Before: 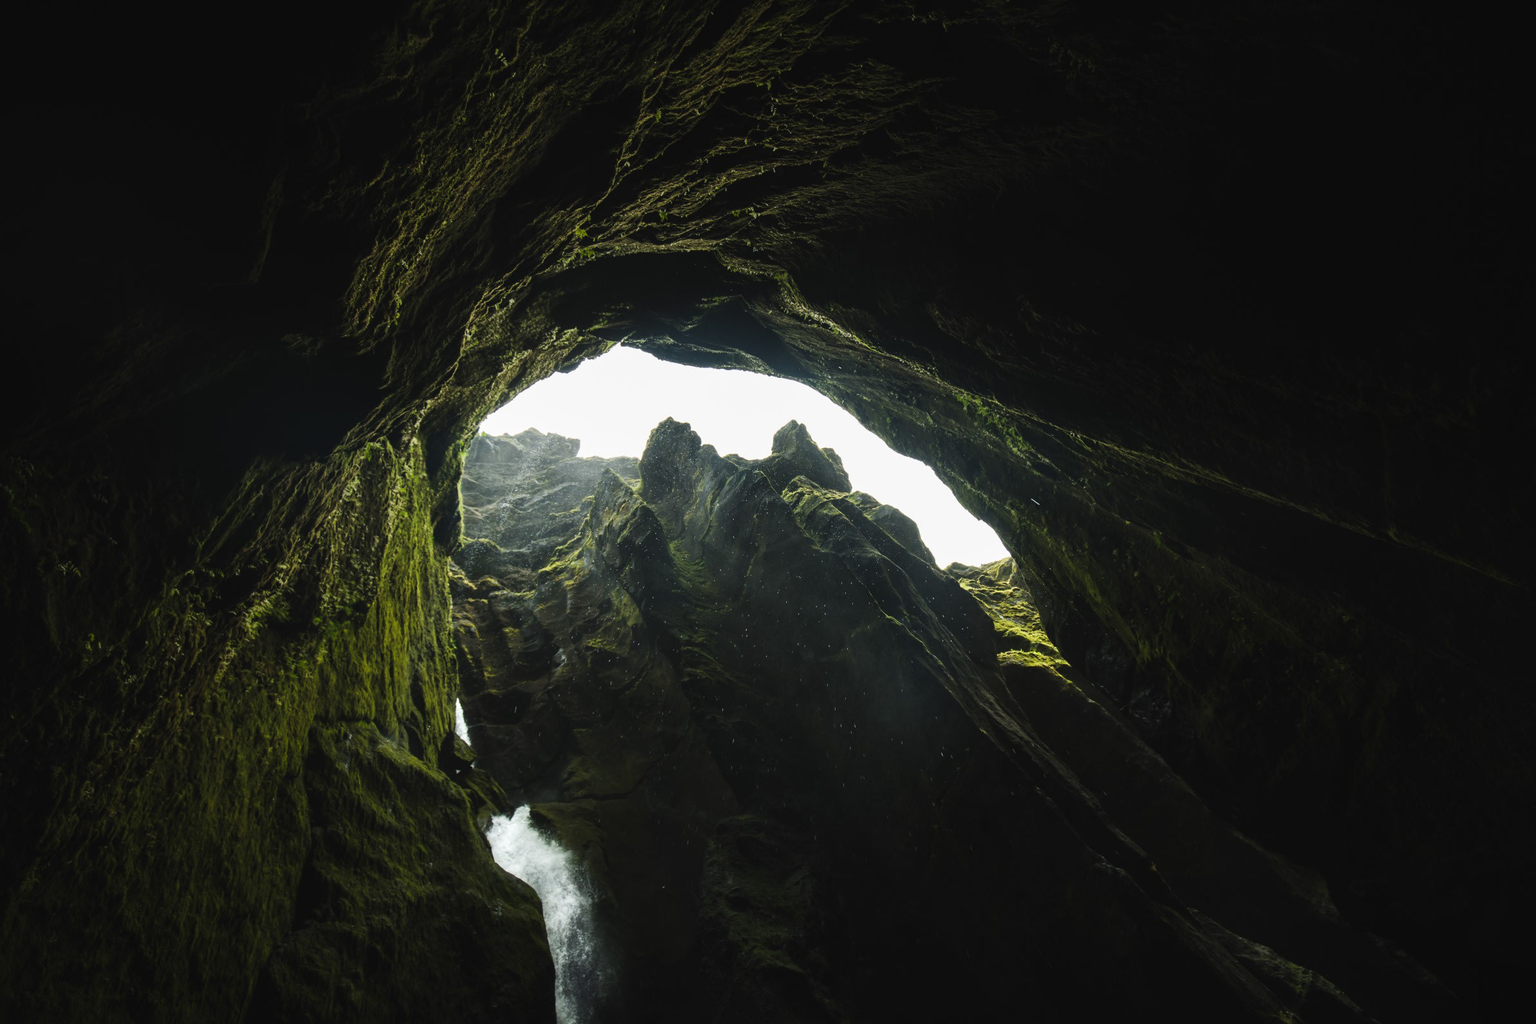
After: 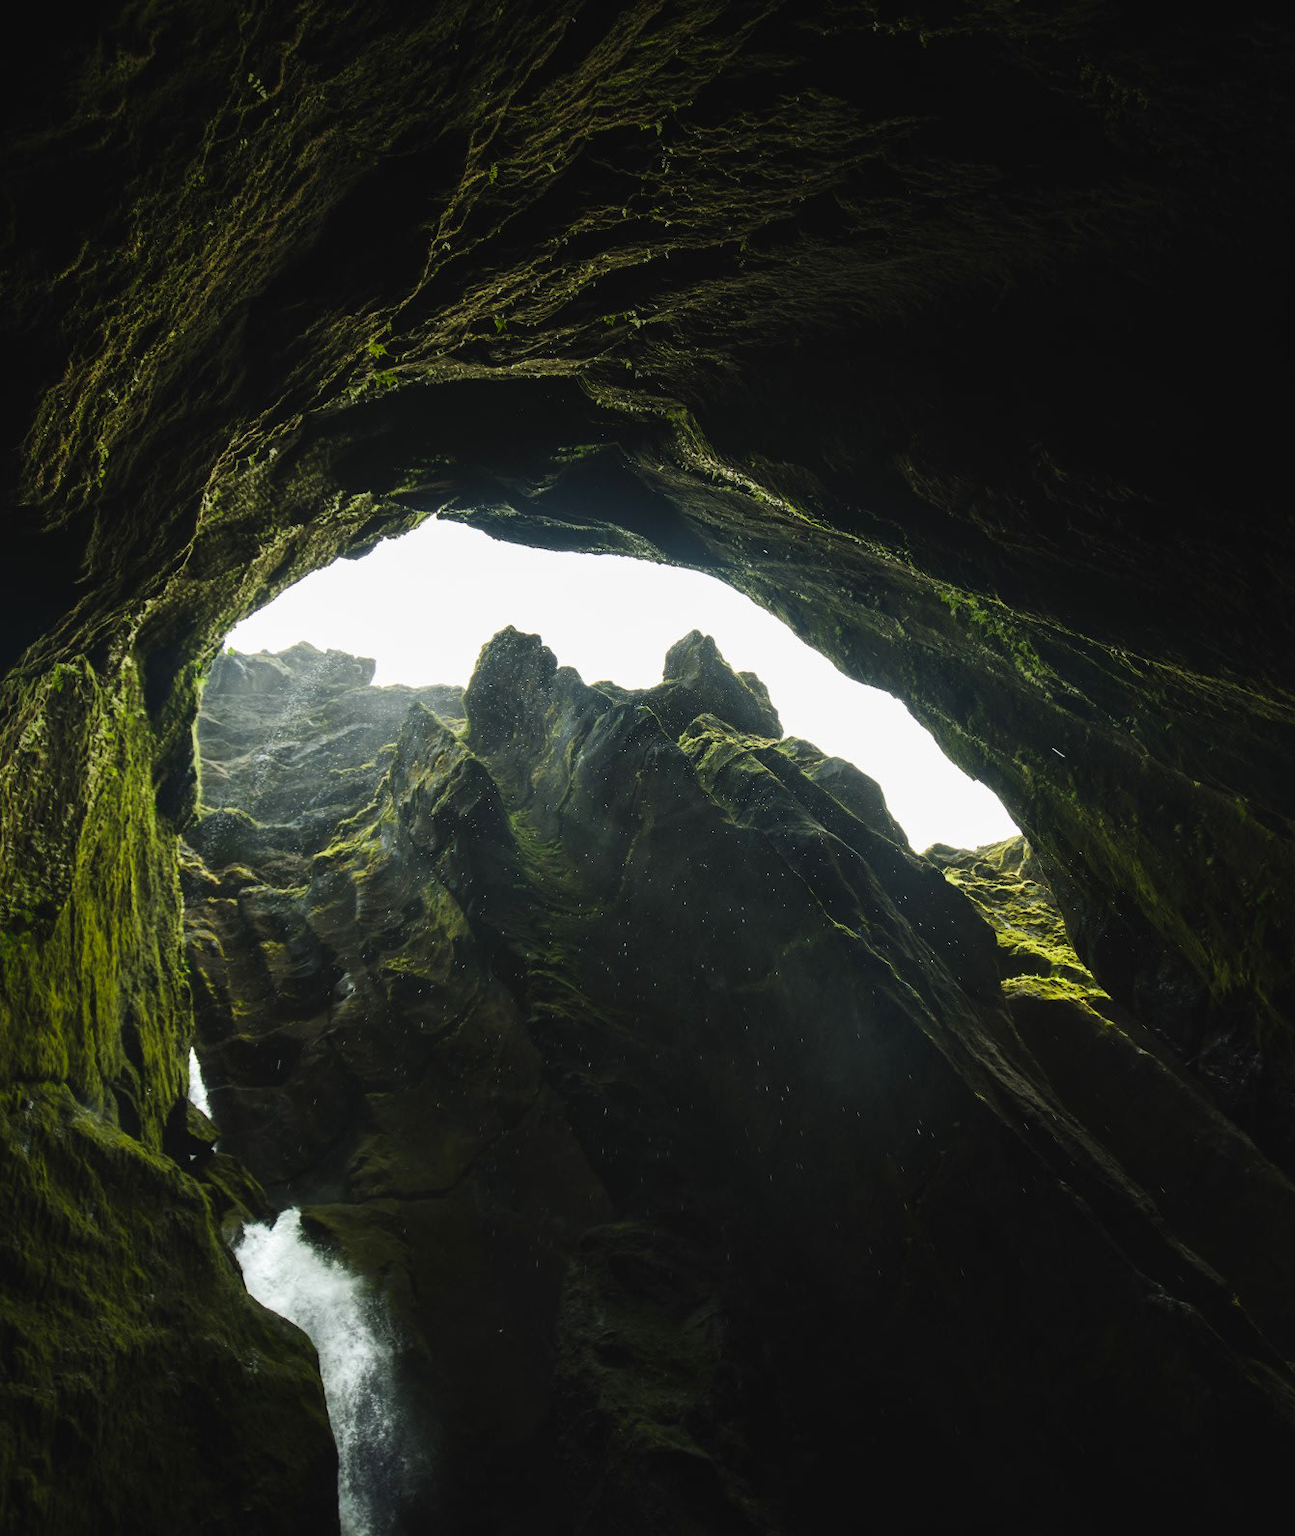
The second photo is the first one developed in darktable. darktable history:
crop: left 21.496%, right 22.254%
contrast brightness saturation: saturation 0.1
